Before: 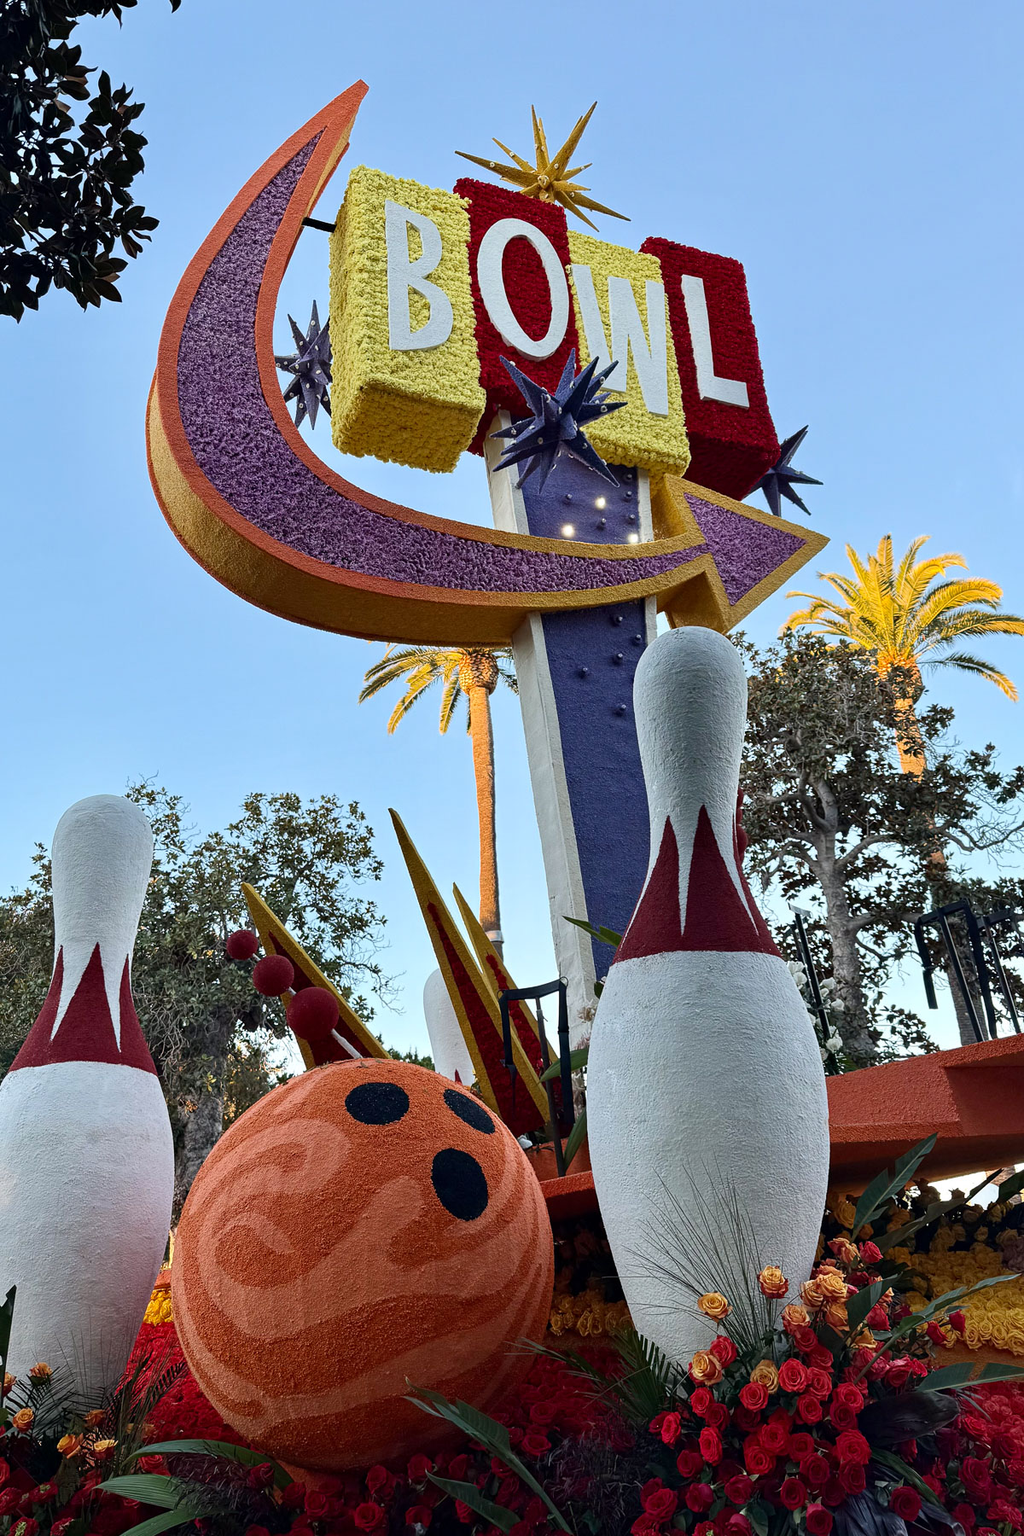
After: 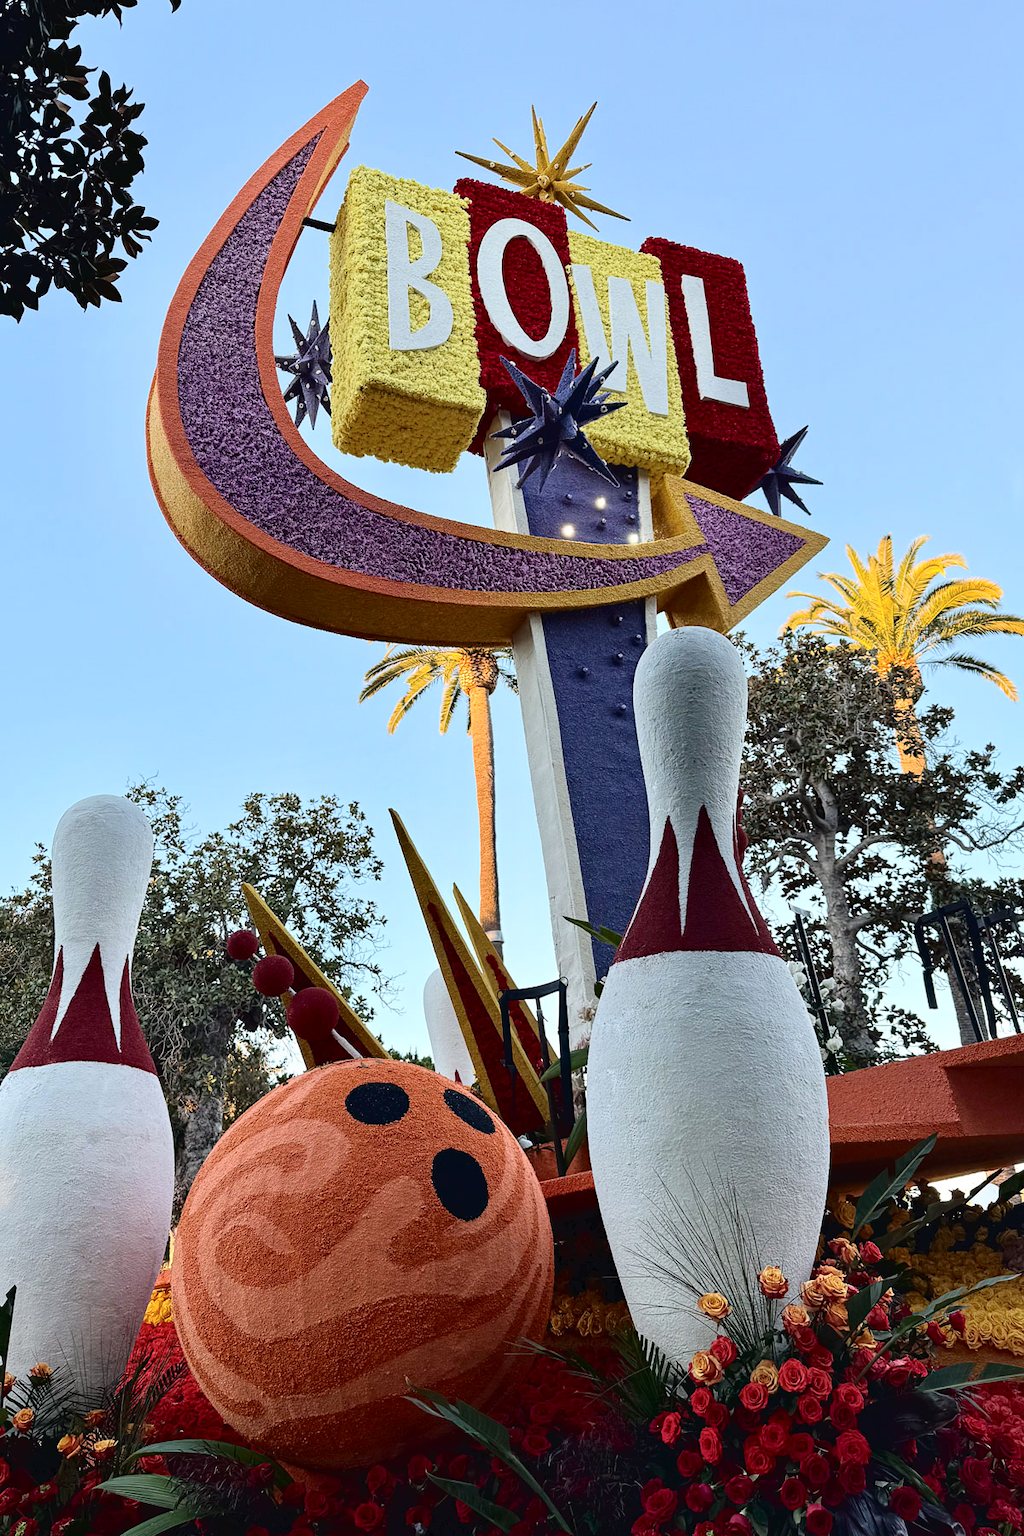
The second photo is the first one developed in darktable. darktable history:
tone curve: curves: ch0 [(0, 0) (0.003, 0.031) (0.011, 0.031) (0.025, 0.03) (0.044, 0.035) (0.069, 0.054) (0.1, 0.081) (0.136, 0.11) (0.177, 0.147) (0.224, 0.209) (0.277, 0.283) (0.335, 0.369) (0.399, 0.44) (0.468, 0.517) (0.543, 0.601) (0.623, 0.684) (0.709, 0.766) (0.801, 0.846) (0.898, 0.927) (1, 1)], color space Lab, independent channels, preserve colors none
